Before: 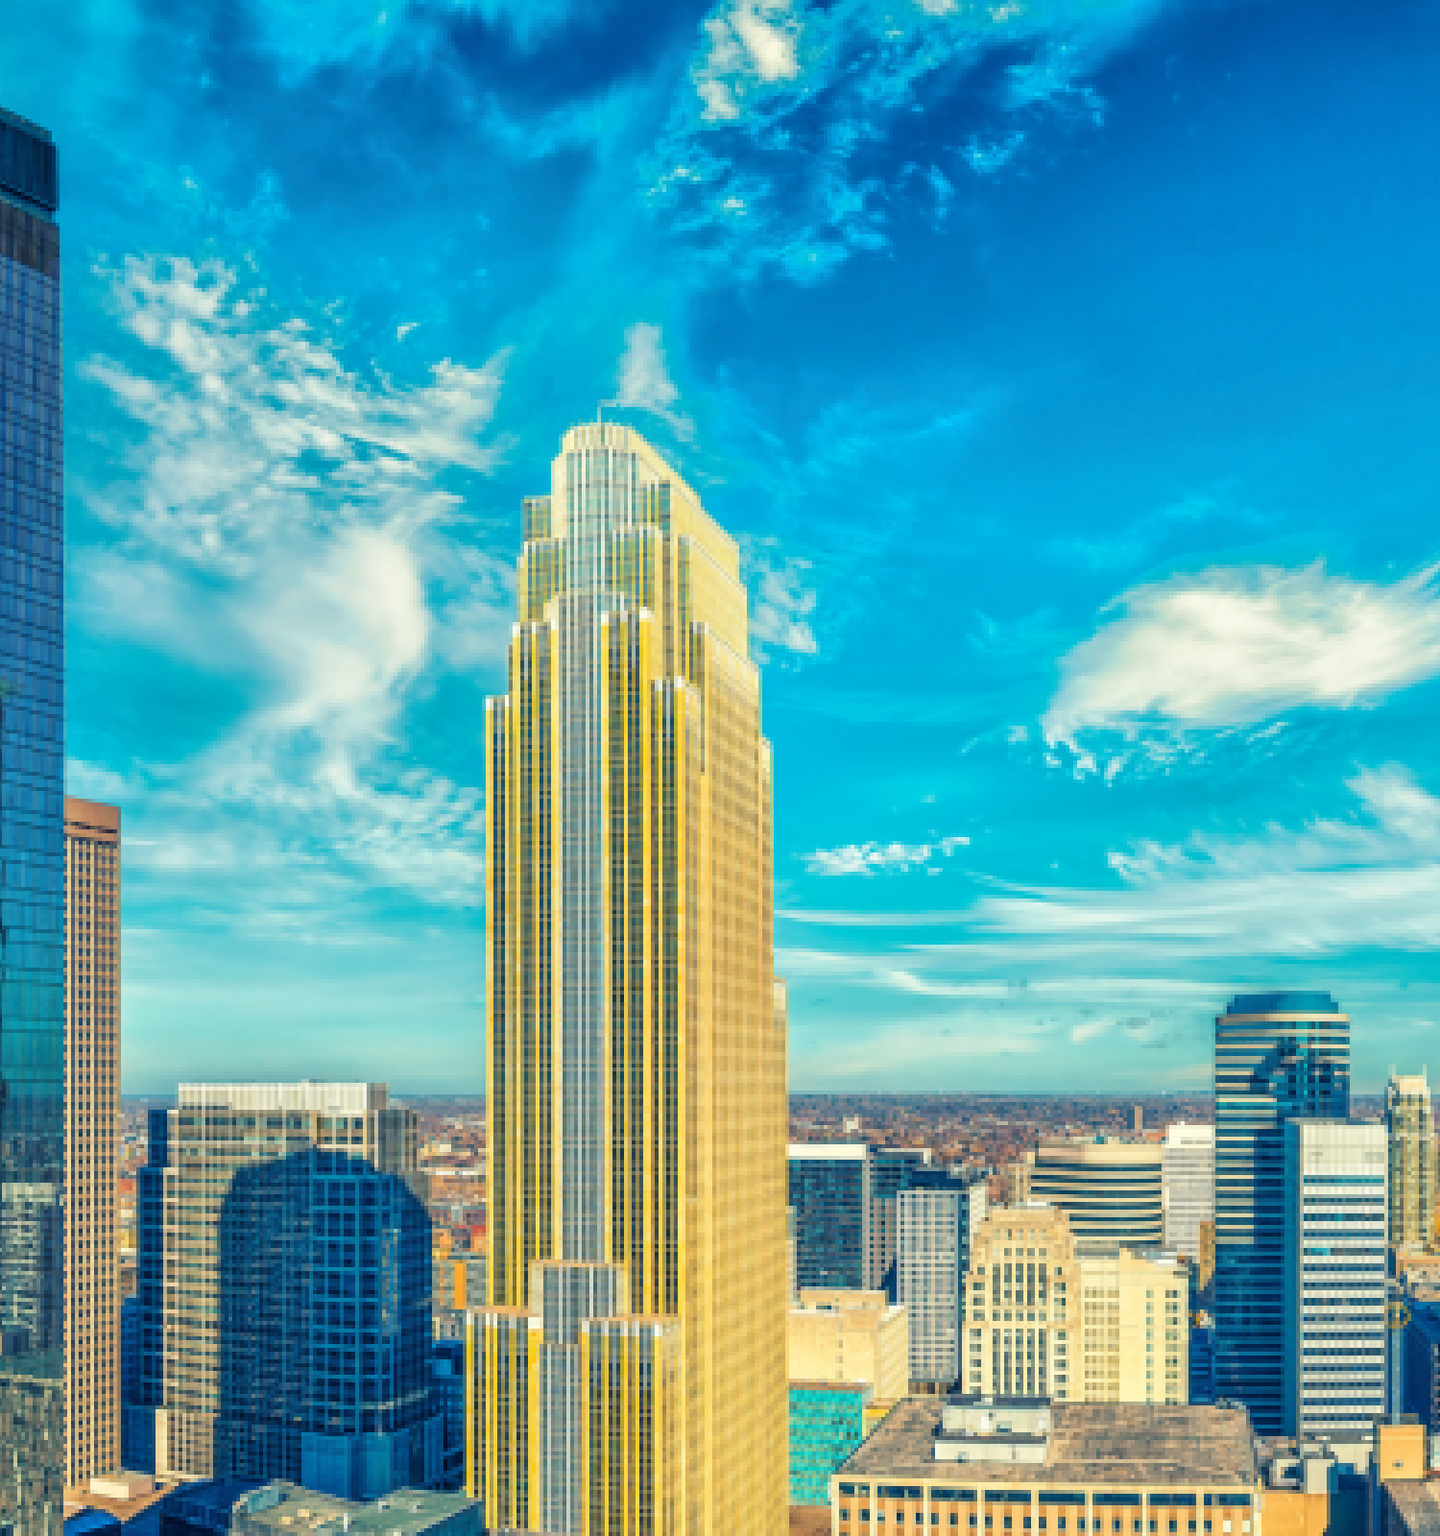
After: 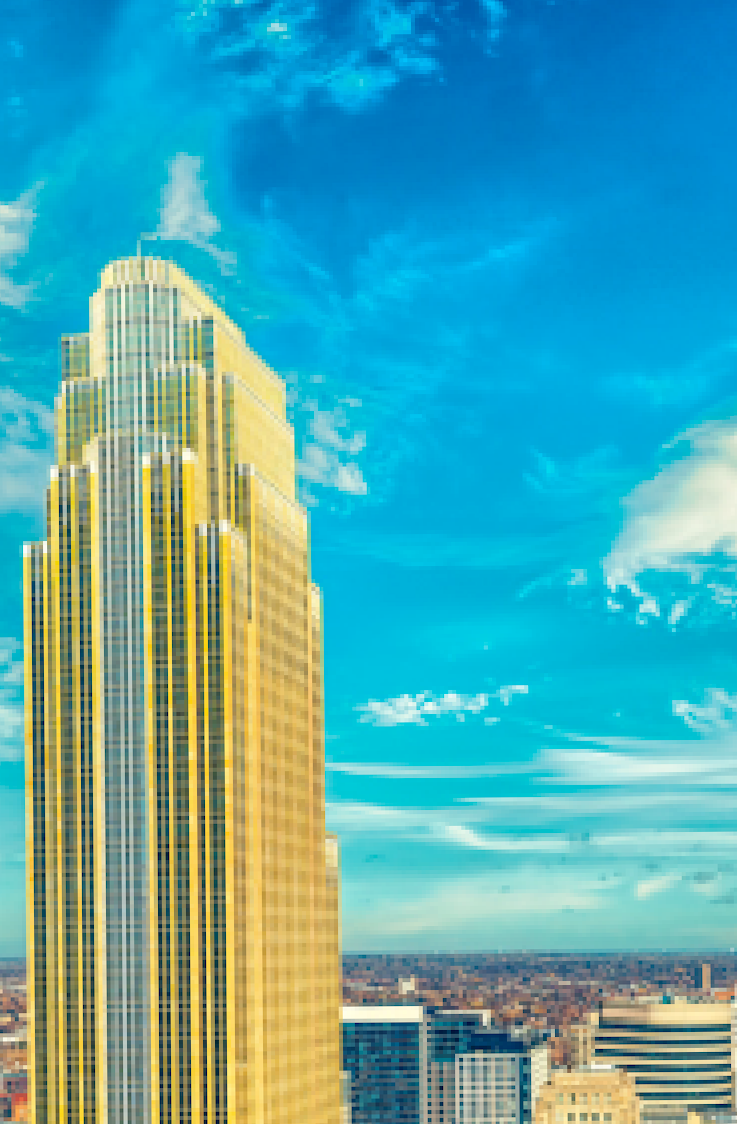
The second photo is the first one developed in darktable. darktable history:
rotate and perspective: rotation -0.45°, automatic cropping original format, crop left 0.008, crop right 0.992, crop top 0.012, crop bottom 0.988
crop: left 32.075%, top 10.976%, right 18.355%, bottom 17.596%
haze removal: compatibility mode true, adaptive false
